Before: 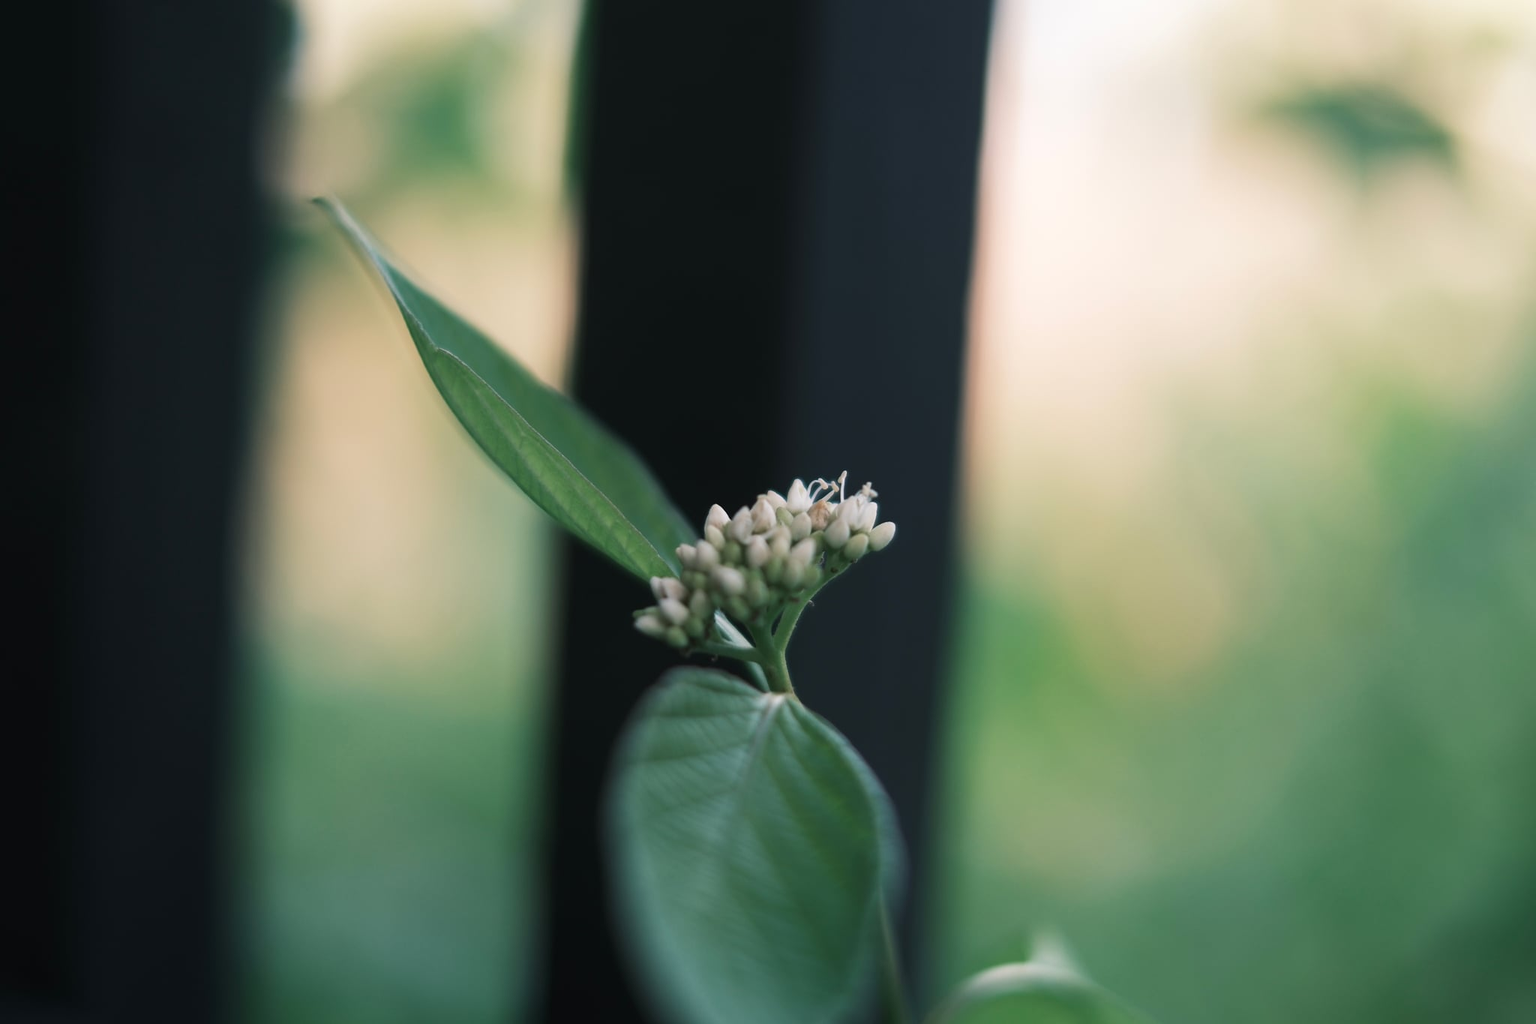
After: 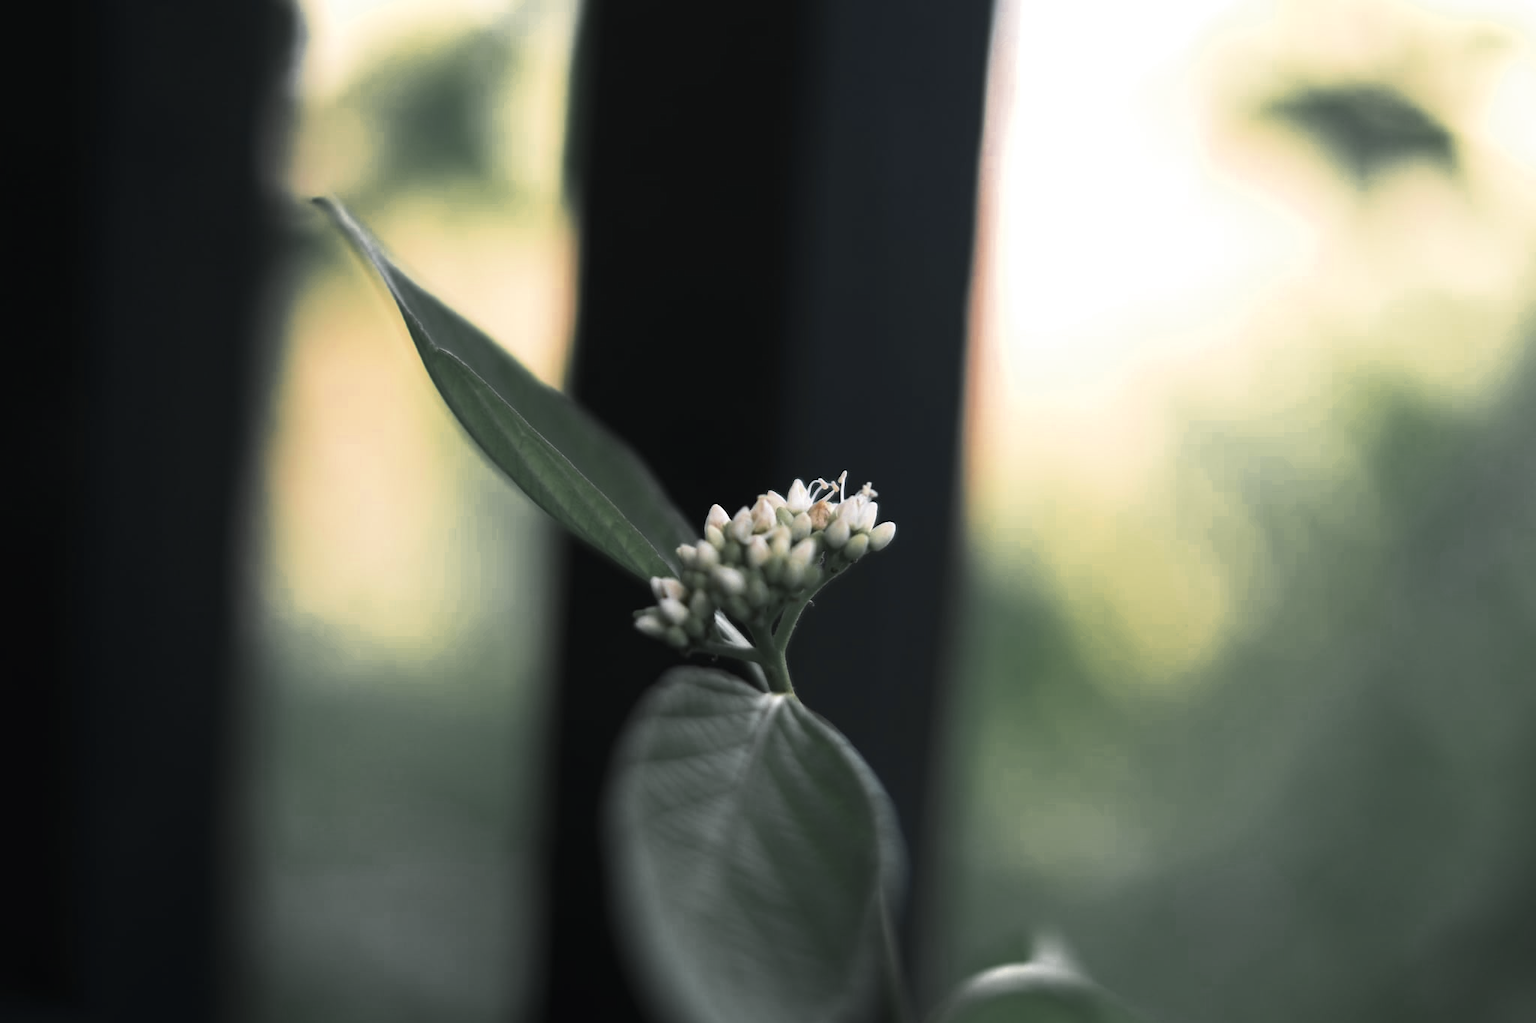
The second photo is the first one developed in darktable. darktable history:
color zones: curves: ch0 [(0.035, 0.242) (0.25, 0.5) (0.384, 0.214) (0.488, 0.255) (0.75, 0.5)]; ch1 [(0.063, 0.379) (0.25, 0.5) (0.354, 0.201) (0.489, 0.085) (0.729, 0.271)]; ch2 [(0.25, 0.5) (0.38, 0.517) (0.442, 0.51) (0.735, 0.456)]
tone equalizer: -8 EV -0.417 EV, -7 EV -0.389 EV, -6 EV -0.333 EV, -5 EV -0.222 EV, -3 EV 0.222 EV, -2 EV 0.333 EV, -1 EV 0.389 EV, +0 EV 0.417 EV, edges refinement/feathering 500, mask exposure compensation -1.57 EV, preserve details no
velvia: on, module defaults
tone curve: curves: ch0 [(0, 0) (0.003, 0.003) (0.011, 0.011) (0.025, 0.026) (0.044, 0.046) (0.069, 0.071) (0.1, 0.103) (0.136, 0.14) (0.177, 0.183) (0.224, 0.231) (0.277, 0.286) (0.335, 0.346) (0.399, 0.412) (0.468, 0.483) (0.543, 0.56) (0.623, 0.643) (0.709, 0.732) (0.801, 0.826) (0.898, 0.917) (1, 1)], preserve colors none
